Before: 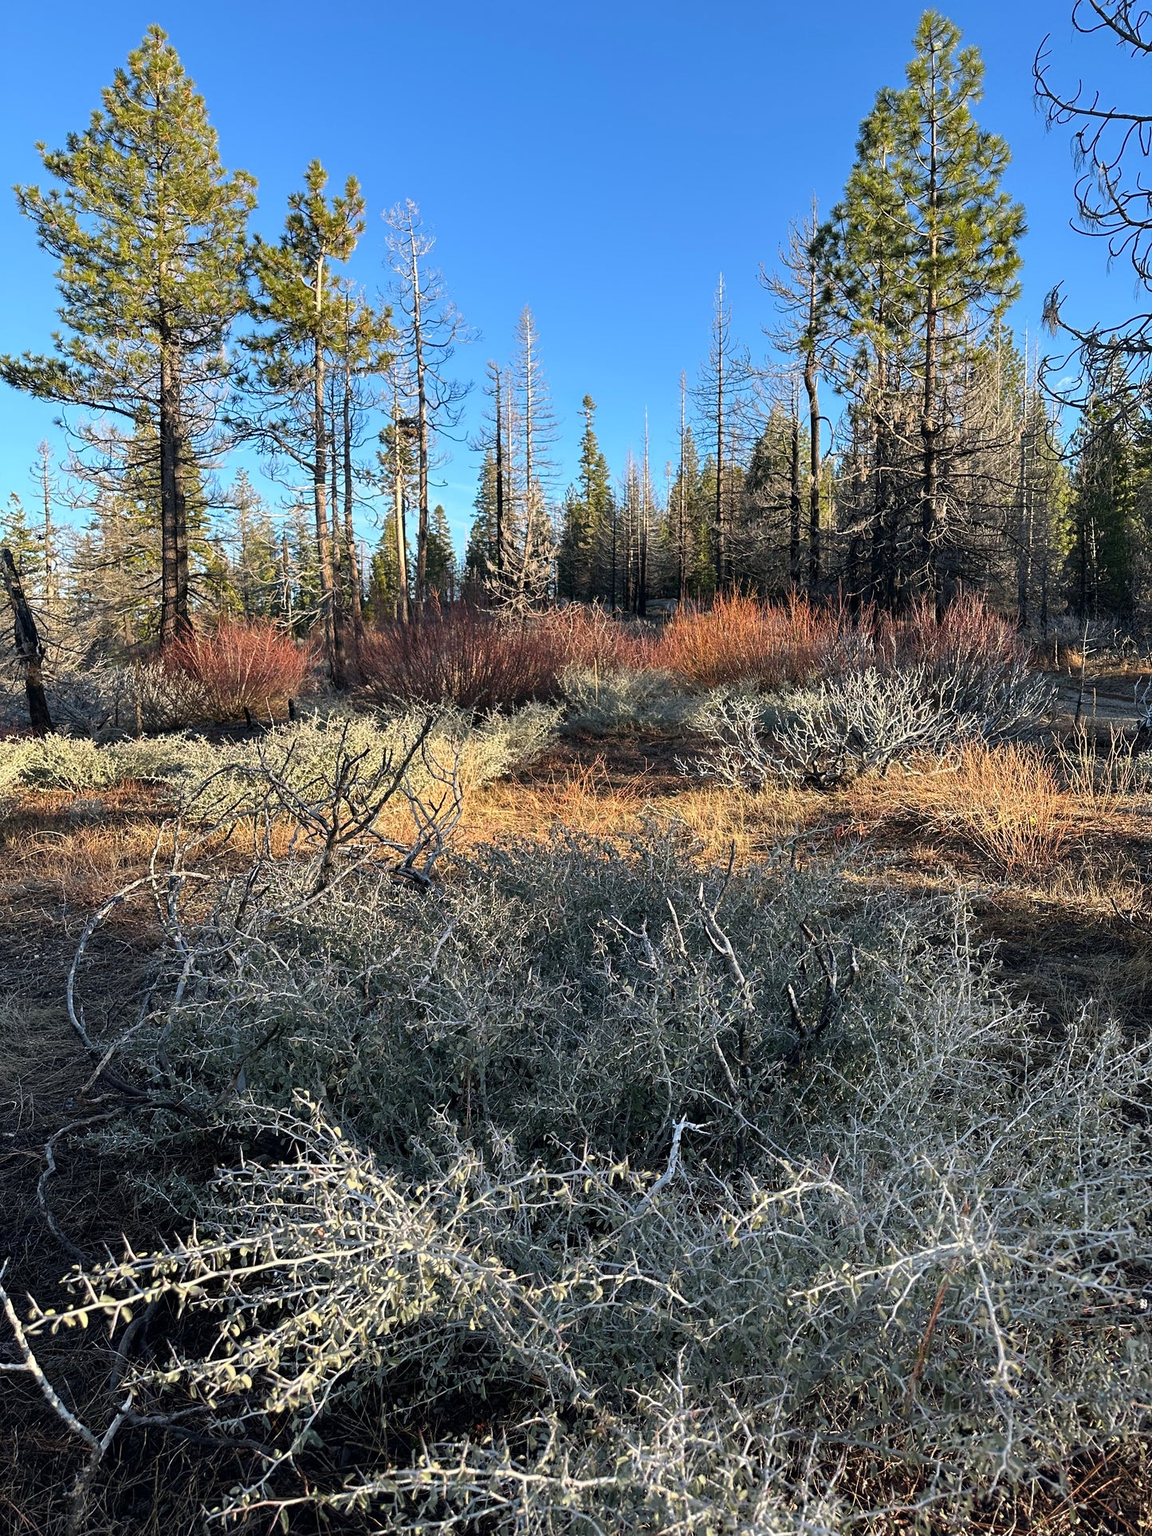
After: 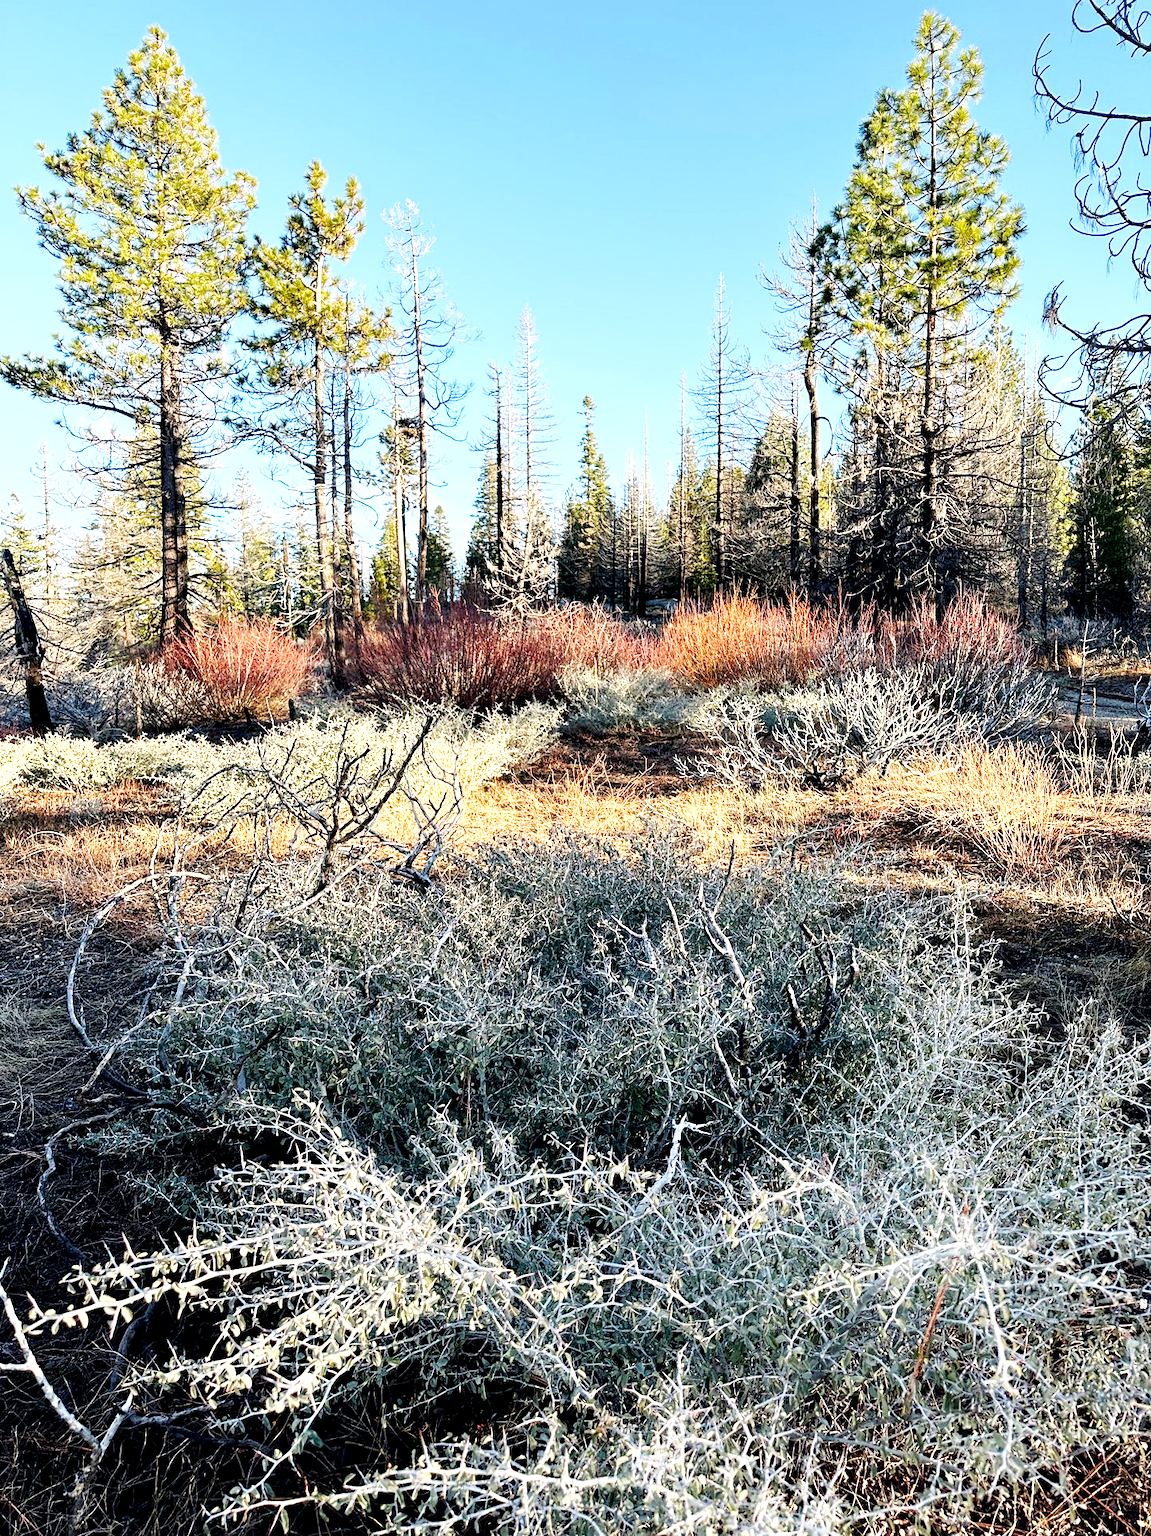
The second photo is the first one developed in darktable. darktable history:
base curve: curves: ch0 [(0, 0) (0.032, 0.025) (0.121, 0.166) (0.206, 0.329) (0.605, 0.79) (1, 1)], preserve colors none
exposure: black level correction 0.01, exposure 1 EV, compensate highlight preservation false
tone equalizer: edges refinement/feathering 500, mask exposure compensation -1.57 EV, preserve details no
